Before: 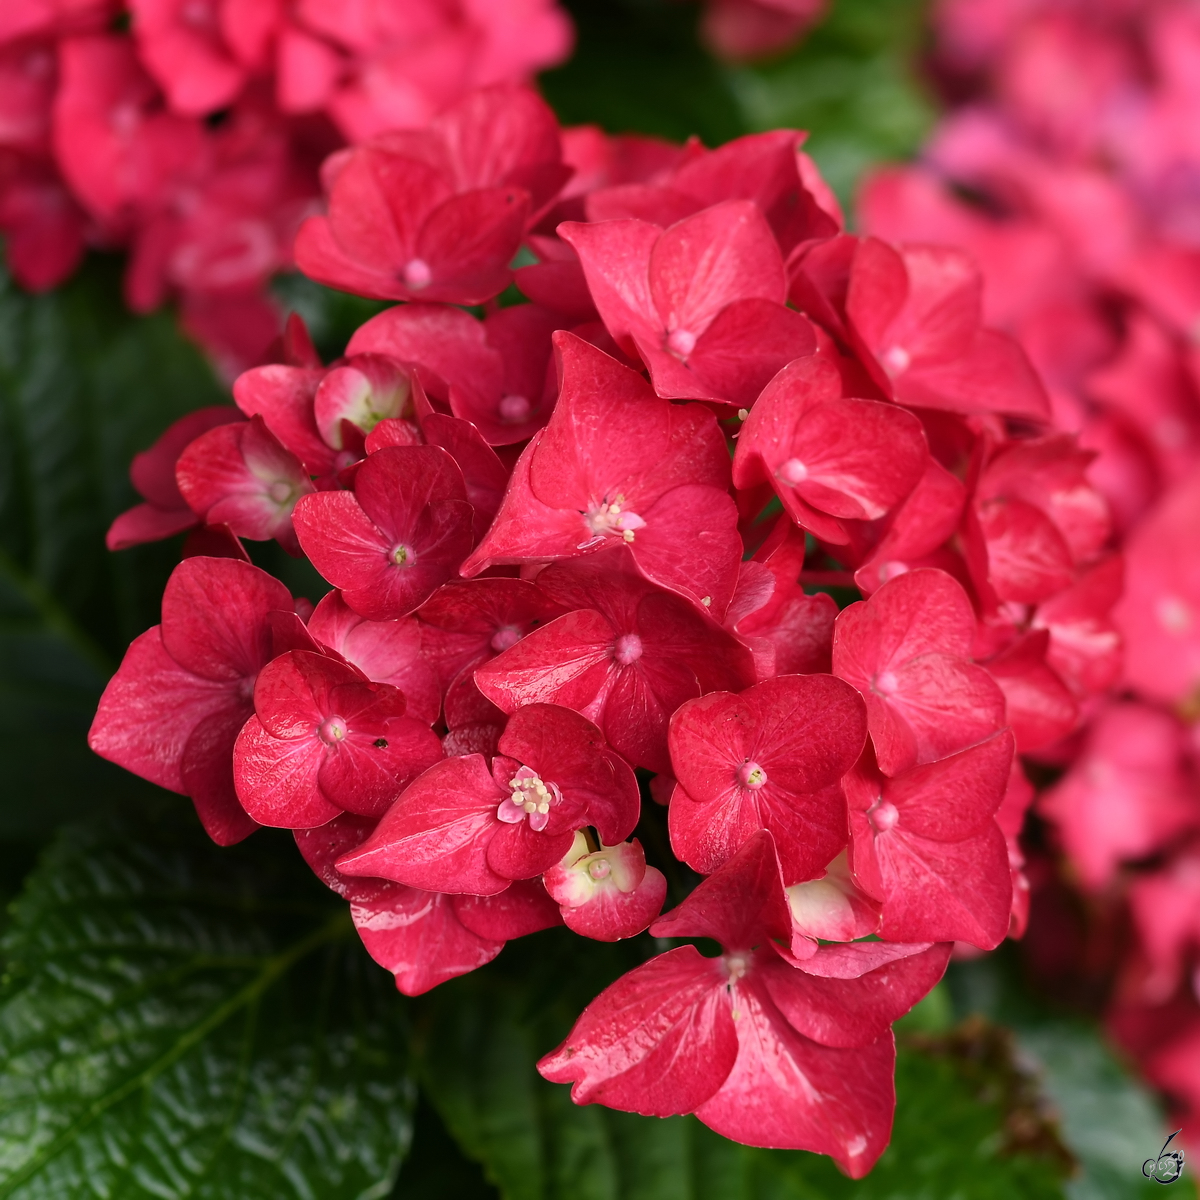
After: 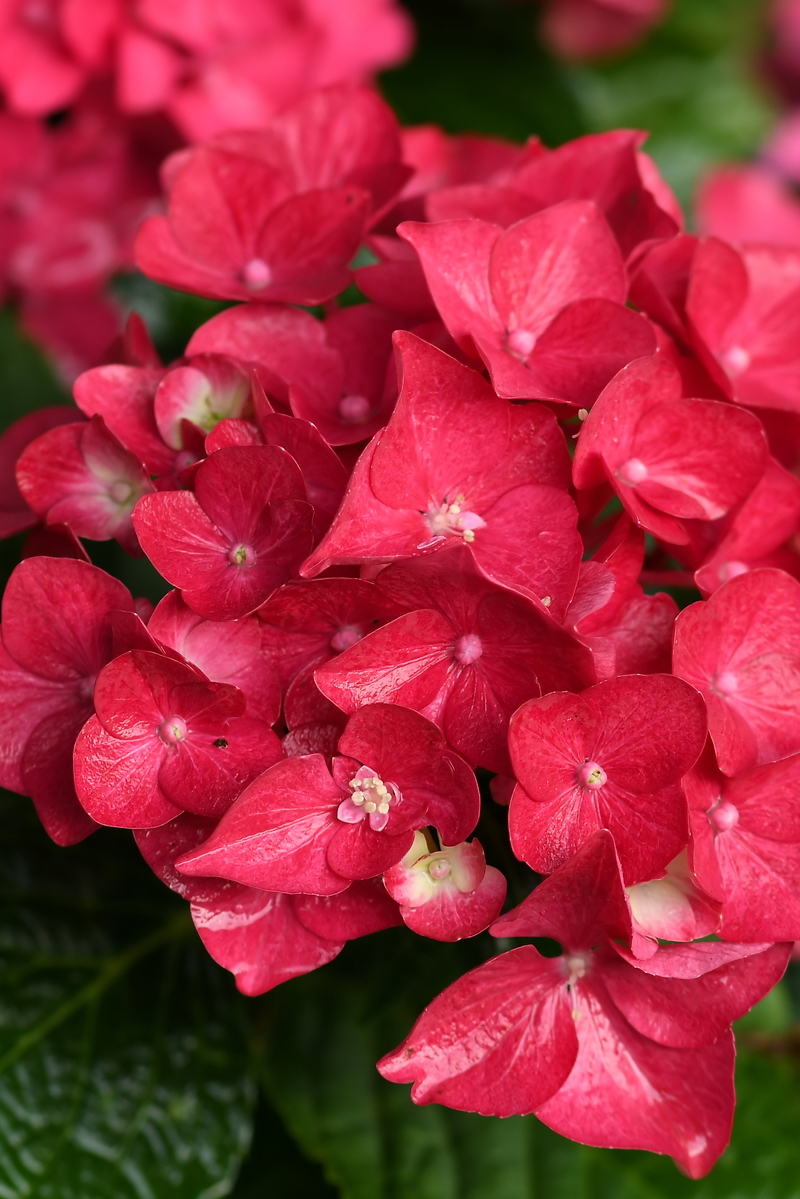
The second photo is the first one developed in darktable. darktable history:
crop and rotate: left 13.38%, right 19.941%
